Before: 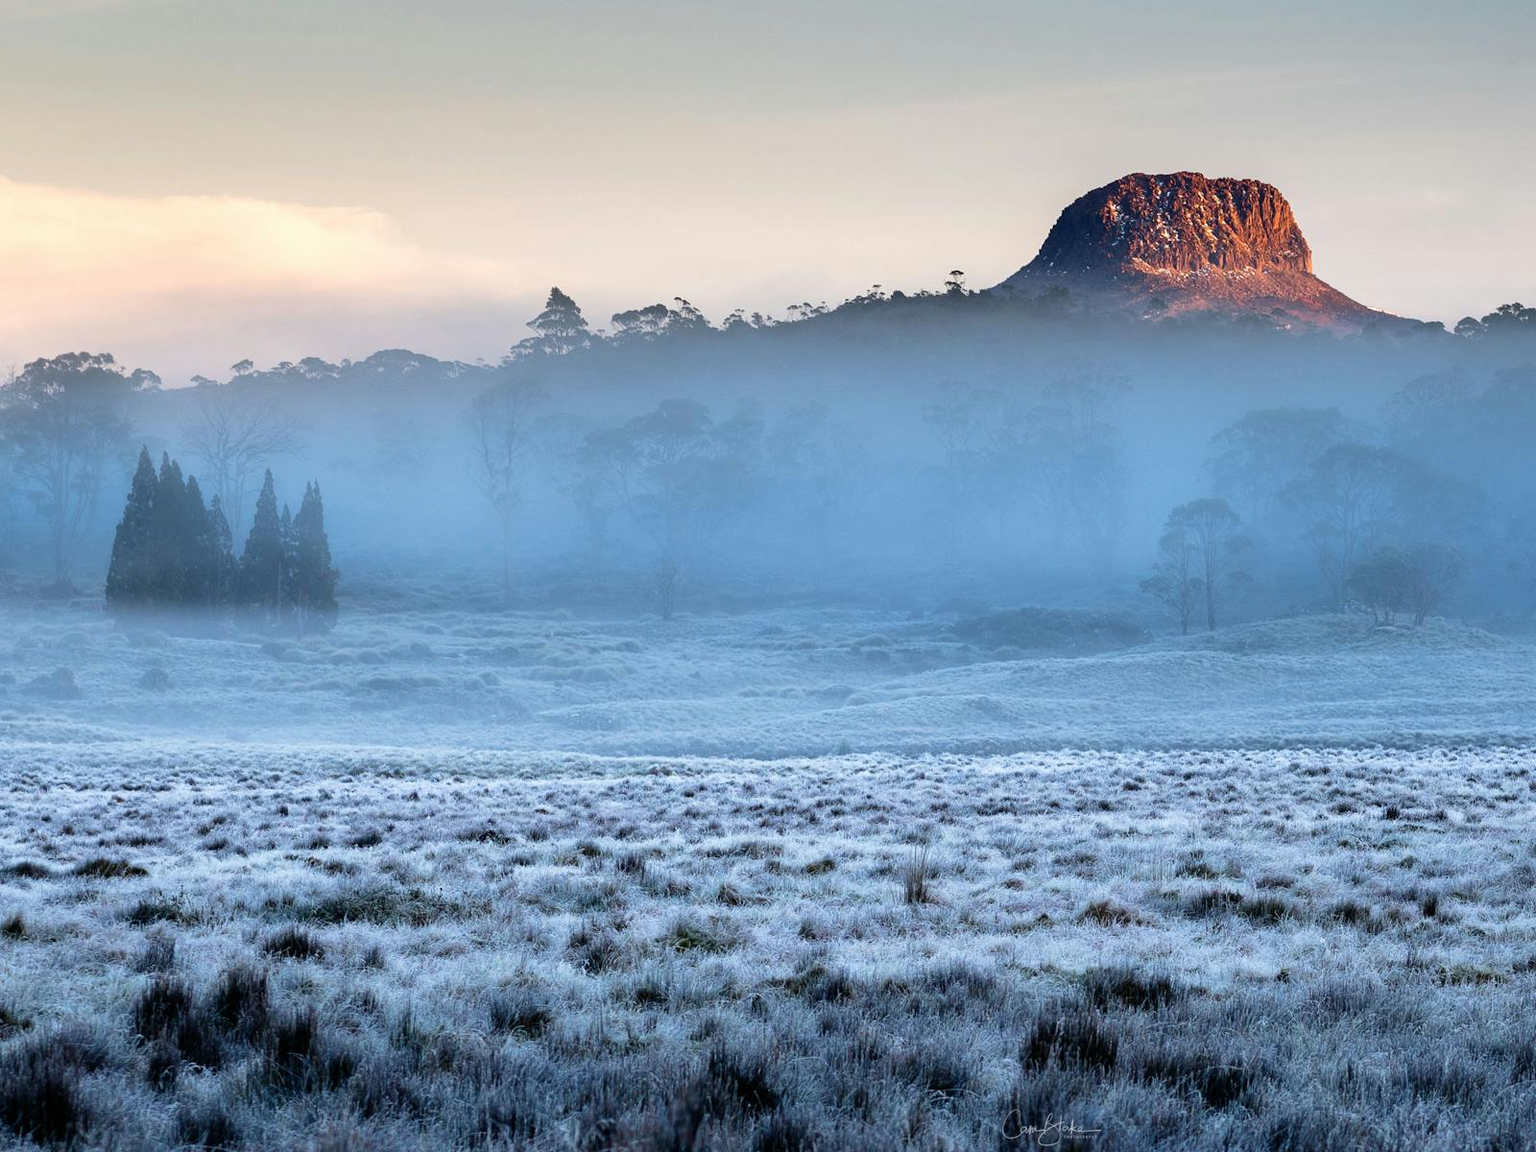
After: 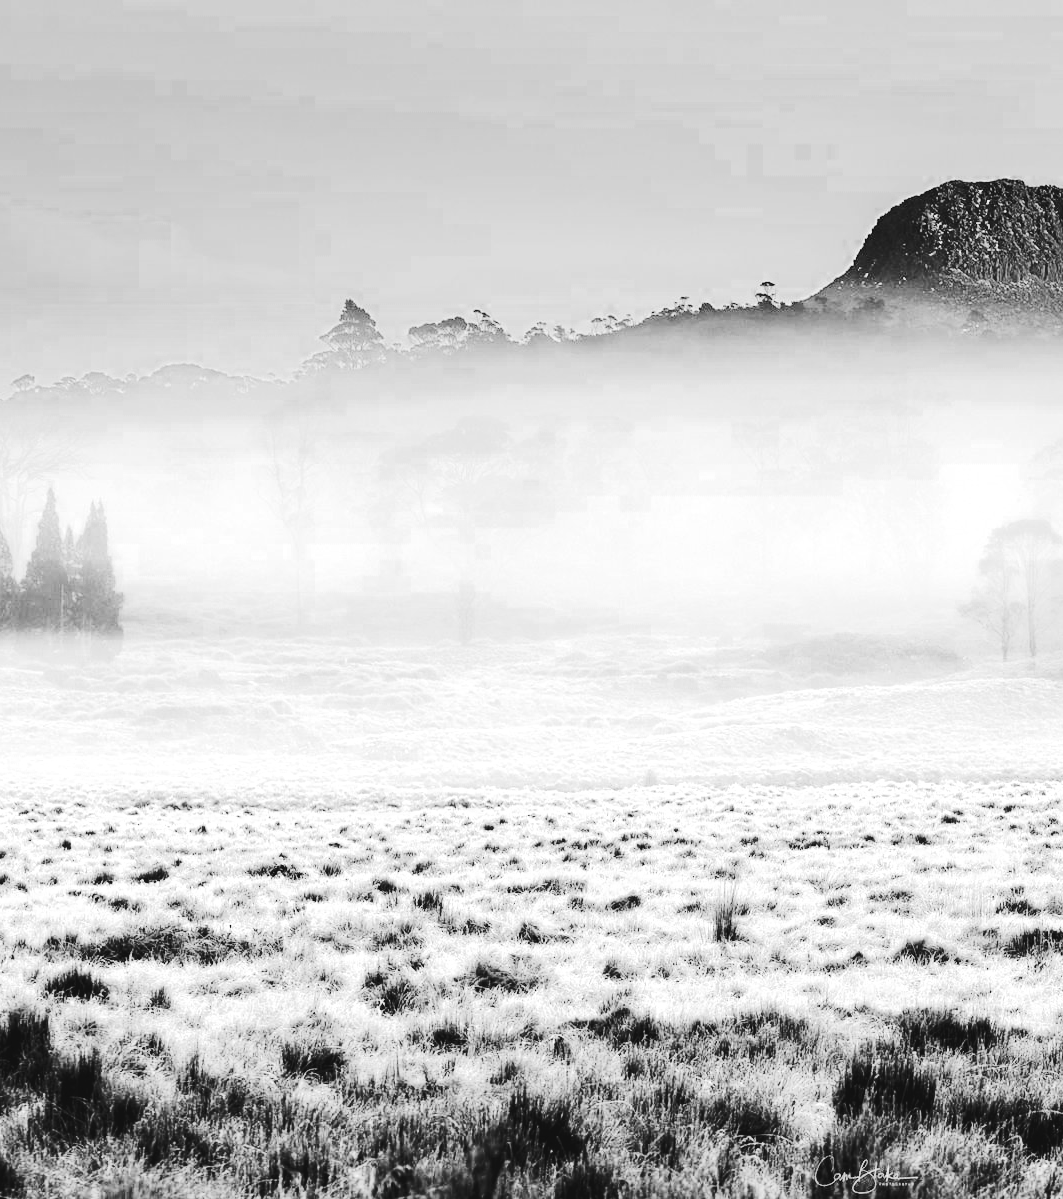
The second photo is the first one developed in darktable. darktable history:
crop and rotate: left 14.319%, right 19.237%
exposure: black level correction 0, exposure -0.685 EV, compensate highlight preservation false
color zones: curves: ch0 [(0.287, 0.048) (0.493, 0.484) (0.737, 0.816)]; ch1 [(0, 0) (0.143, 0) (0.286, 0) (0.429, 0) (0.571, 0) (0.714, 0) (0.857, 0)]
color balance rgb: shadows lift › chroma 2.043%, shadows lift › hue 219.94°, perceptual saturation grading › global saturation 0.495%
tone curve: curves: ch0 [(0, 0) (0.003, 0.049) (0.011, 0.052) (0.025, 0.061) (0.044, 0.08) (0.069, 0.101) (0.1, 0.119) (0.136, 0.139) (0.177, 0.172) (0.224, 0.222) (0.277, 0.292) (0.335, 0.367) (0.399, 0.444) (0.468, 0.538) (0.543, 0.623) (0.623, 0.713) (0.709, 0.784) (0.801, 0.844) (0.898, 0.916) (1, 1)], preserve colors none
base curve: curves: ch0 [(0, 0) (0.028, 0.03) (0.121, 0.232) (0.46, 0.748) (0.859, 0.968) (1, 1)], preserve colors none
